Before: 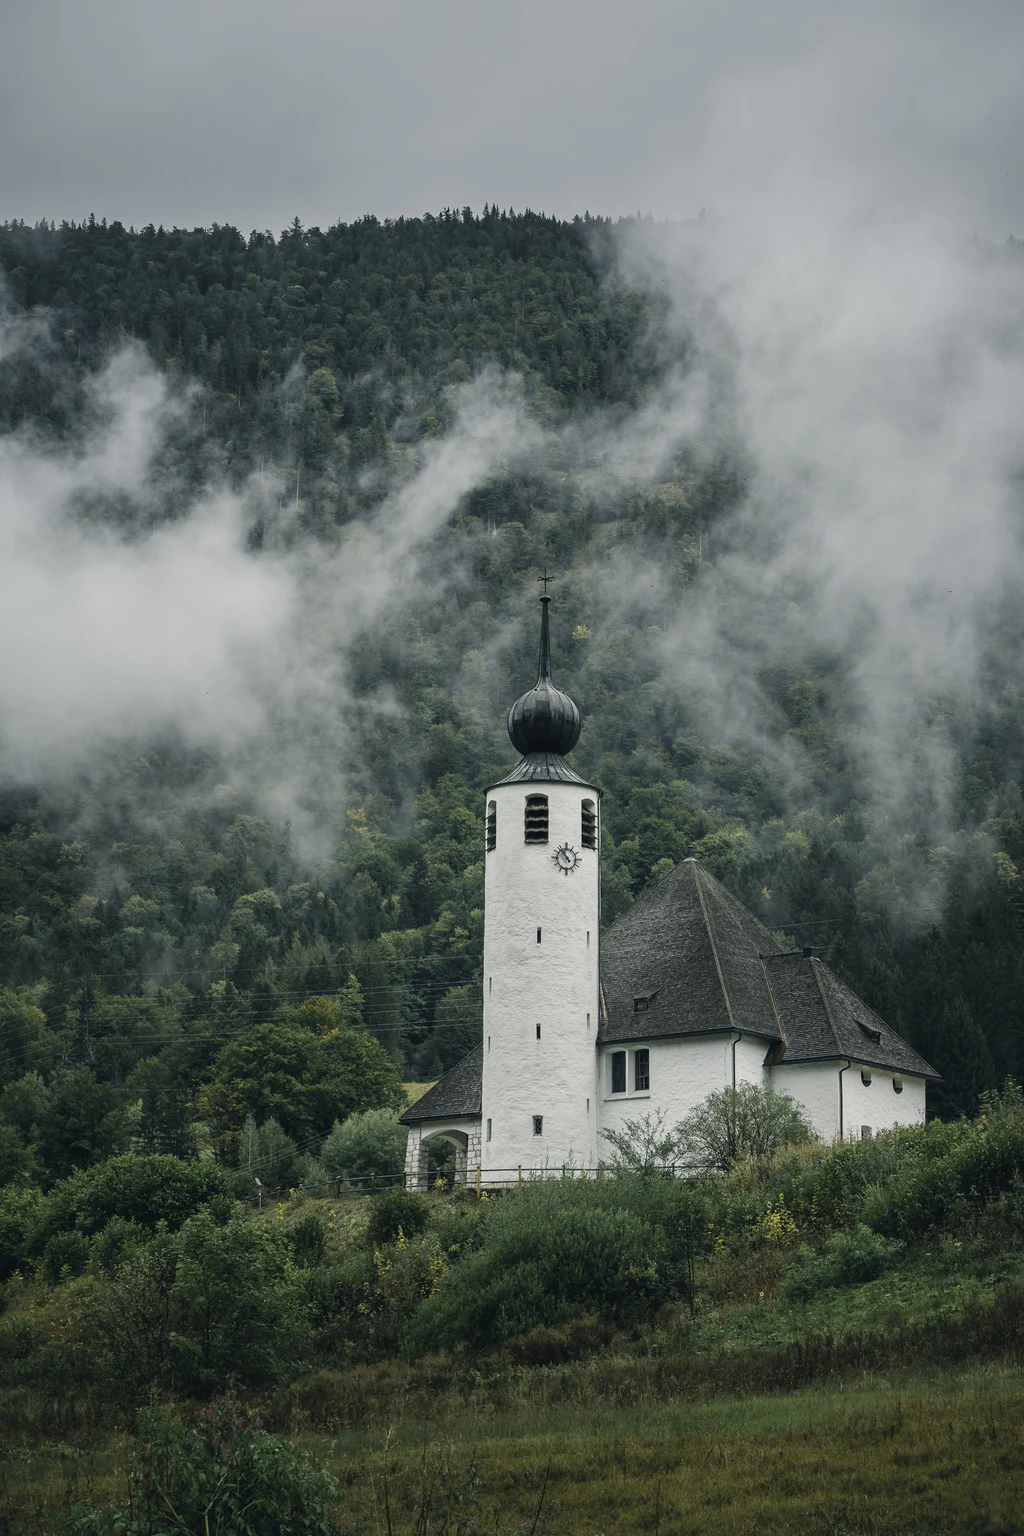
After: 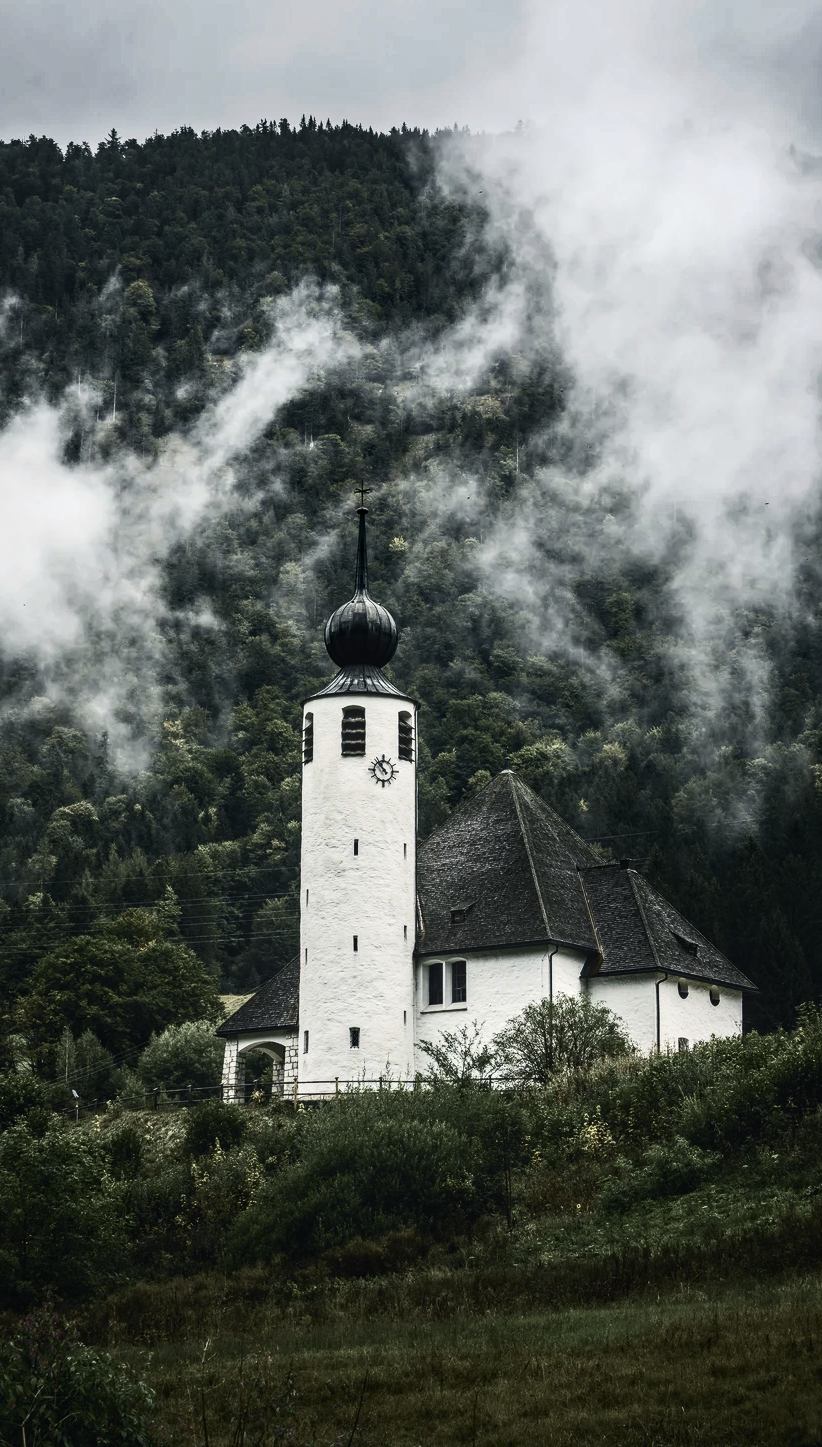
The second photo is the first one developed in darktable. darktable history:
crop and rotate: left 17.959%, top 5.771%, right 1.742%
haze removal: compatibility mode true, adaptive false
contrast brightness saturation: contrast 0.25, saturation -0.31
tone equalizer: -8 EV -0.75 EV, -7 EV -0.7 EV, -6 EV -0.6 EV, -5 EV -0.4 EV, -3 EV 0.4 EV, -2 EV 0.6 EV, -1 EV 0.7 EV, +0 EV 0.75 EV, edges refinement/feathering 500, mask exposure compensation -1.57 EV, preserve details no
tone curve: curves: ch0 [(0, 0.024) (0.119, 0.146) (0.474, 0.464) (0.718, 0.721) (0.817, 0.839) (1, 0.998)]; ch1 [(0, 0) (0.377, 0.416) (0.439, 0.451) (0.477, 0.477) (0.501, 0.504) (0.538, 0.544) (0.58, 0.602) (0.664, 0.676) (0.783, 0.804) (1, 1)]; ch2 [(0, 0) (0.38, 0.405) (0.463, 0.456) (0.498, 0.497) (0.524, 0.535) (0.578, 0.576) (0.648, 0.665) (1, 1)], color space Lab, independent channels, preserve colors none
exposure: exposure -0.153 EV, compensate highlight preservation false
local contrast: on, module defaults
